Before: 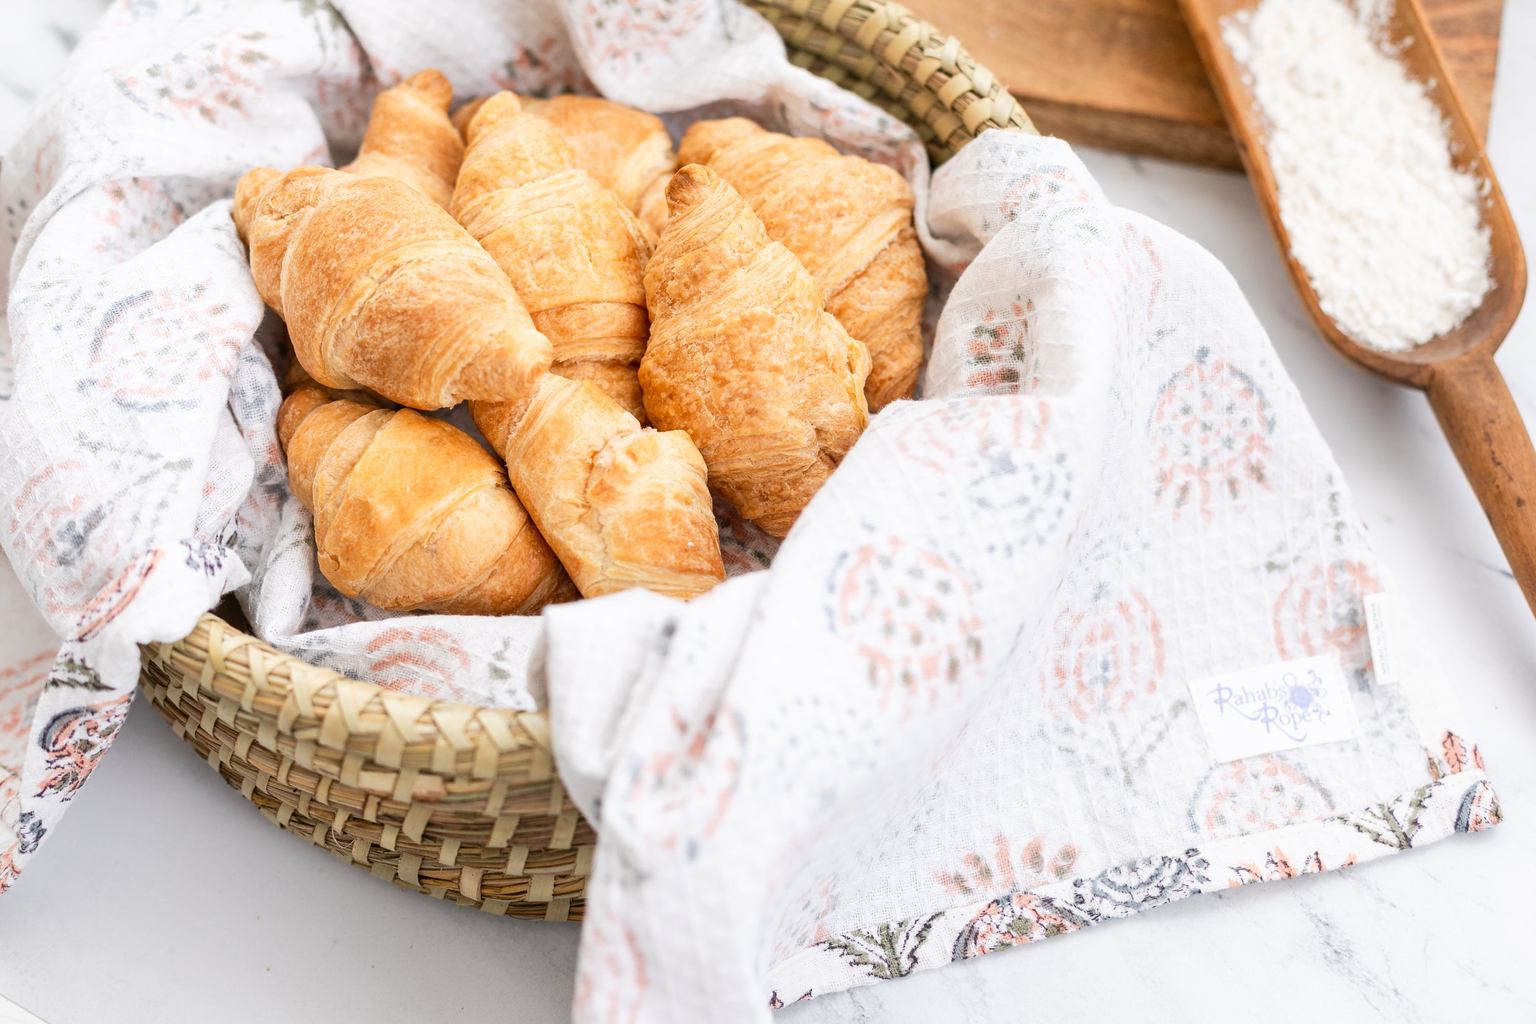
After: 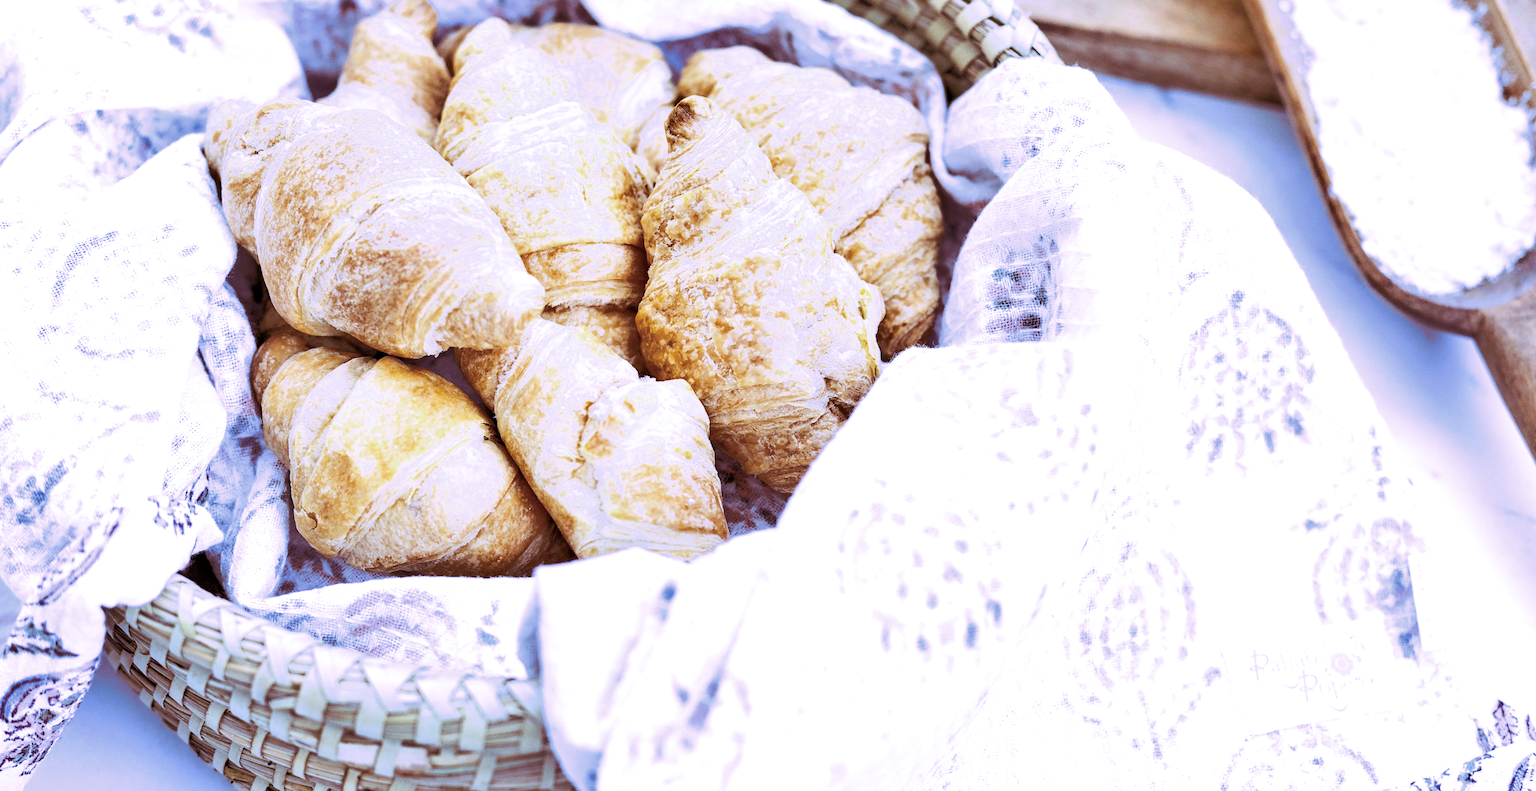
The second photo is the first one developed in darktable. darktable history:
white balance: red 0.766, blue 1.537
crop: left 2.737%, top 7.287%, right 3.421%, bottom 20.179%
split-toning: highlights › hue 298.8°, highlights › saturation 0.73, compress 41.76%
tone equalizer: -7 EV 0.15 EV, -6 EV 0.6 EV, -5 EV 1.15 EV, -4 EV 1.33 EV, -3 EV 1.15 EV, -2 EV 0.6 EV, -1 EV 0.15 EV, mask exposure compensation -0.5 EV
contrast brightness saturation: saturation -0.05
exposure: black level correction 0, exposure 0.7 EV, compensate highlight preservation false
shadows and highlights: shadows 12, white point adjustment 1.2, soften with gaussian
filmic rgb: black relative exposure -4 EV, white relative exposure 3 EV, hardness 3.02, contrast 1.5
